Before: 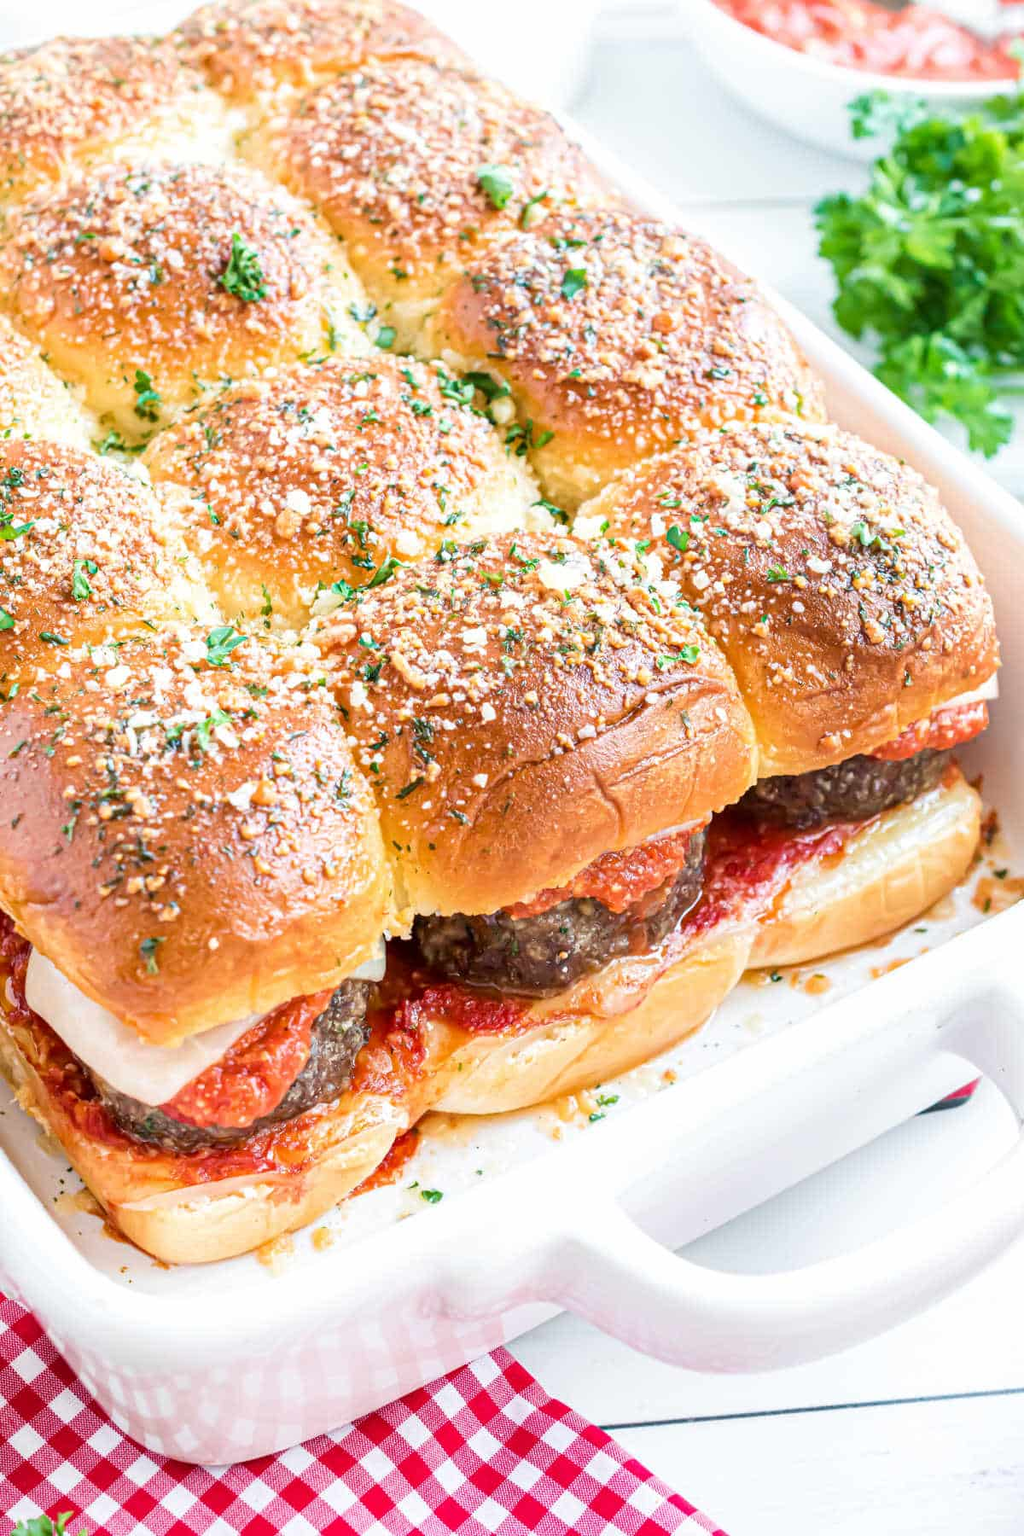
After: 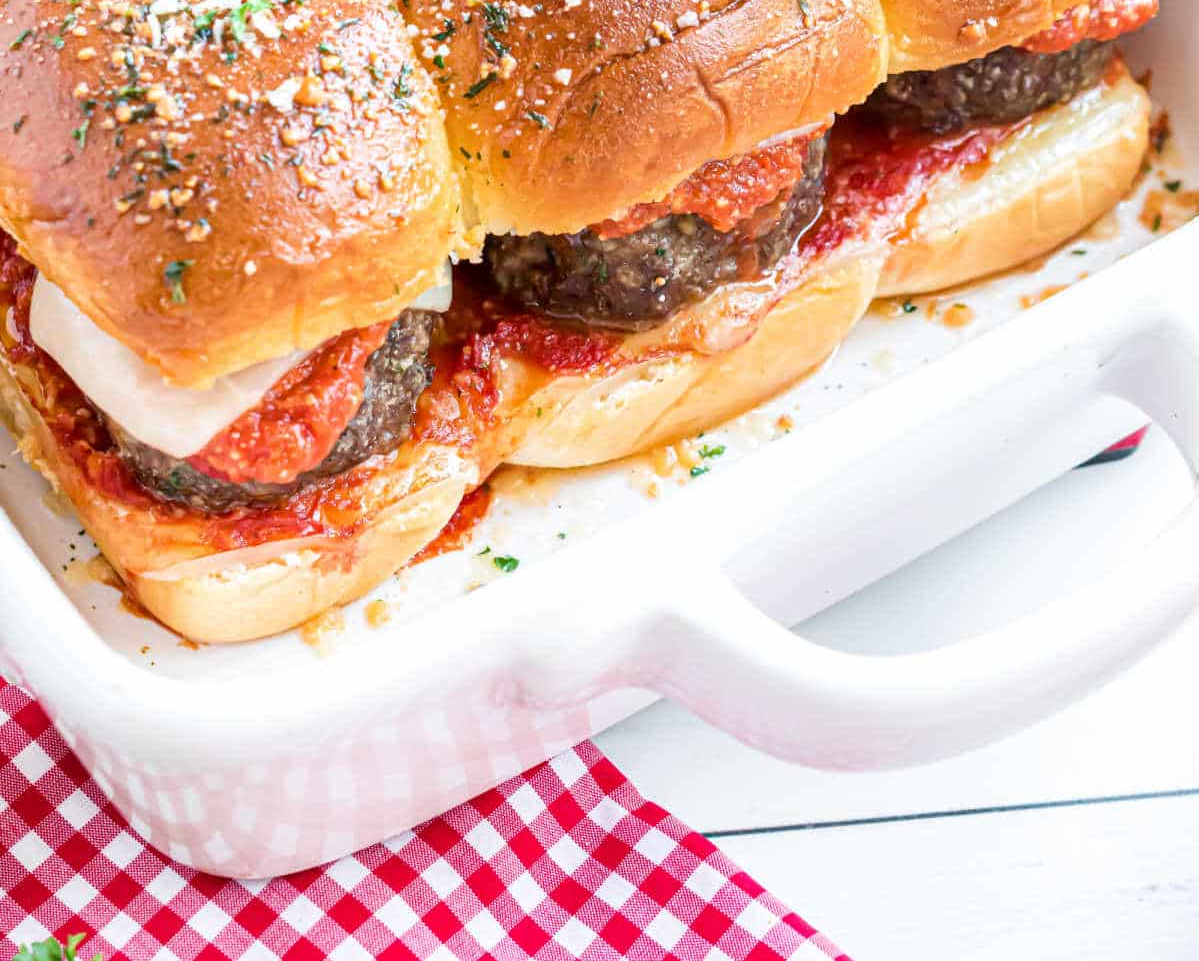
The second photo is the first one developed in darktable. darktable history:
crop and rotate: top 46.609%, right 0.081%
